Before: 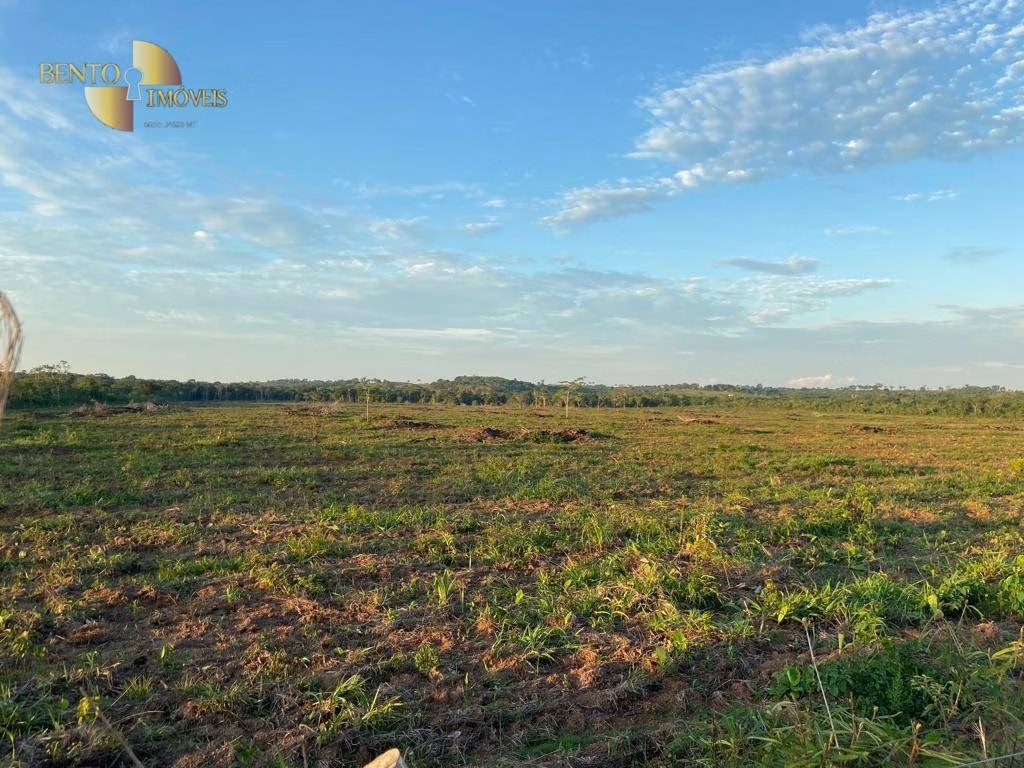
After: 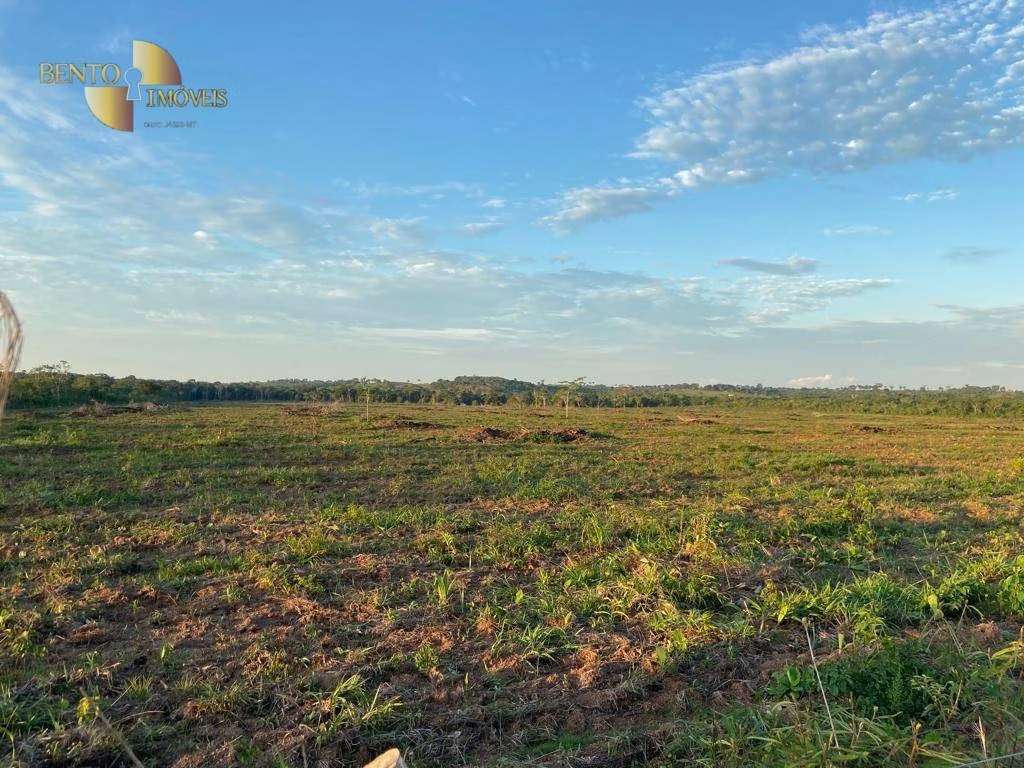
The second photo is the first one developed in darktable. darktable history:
shadows and highlights: shadows 29.6, highlights -30.39, low approximation 0.01, soften with gaussian
